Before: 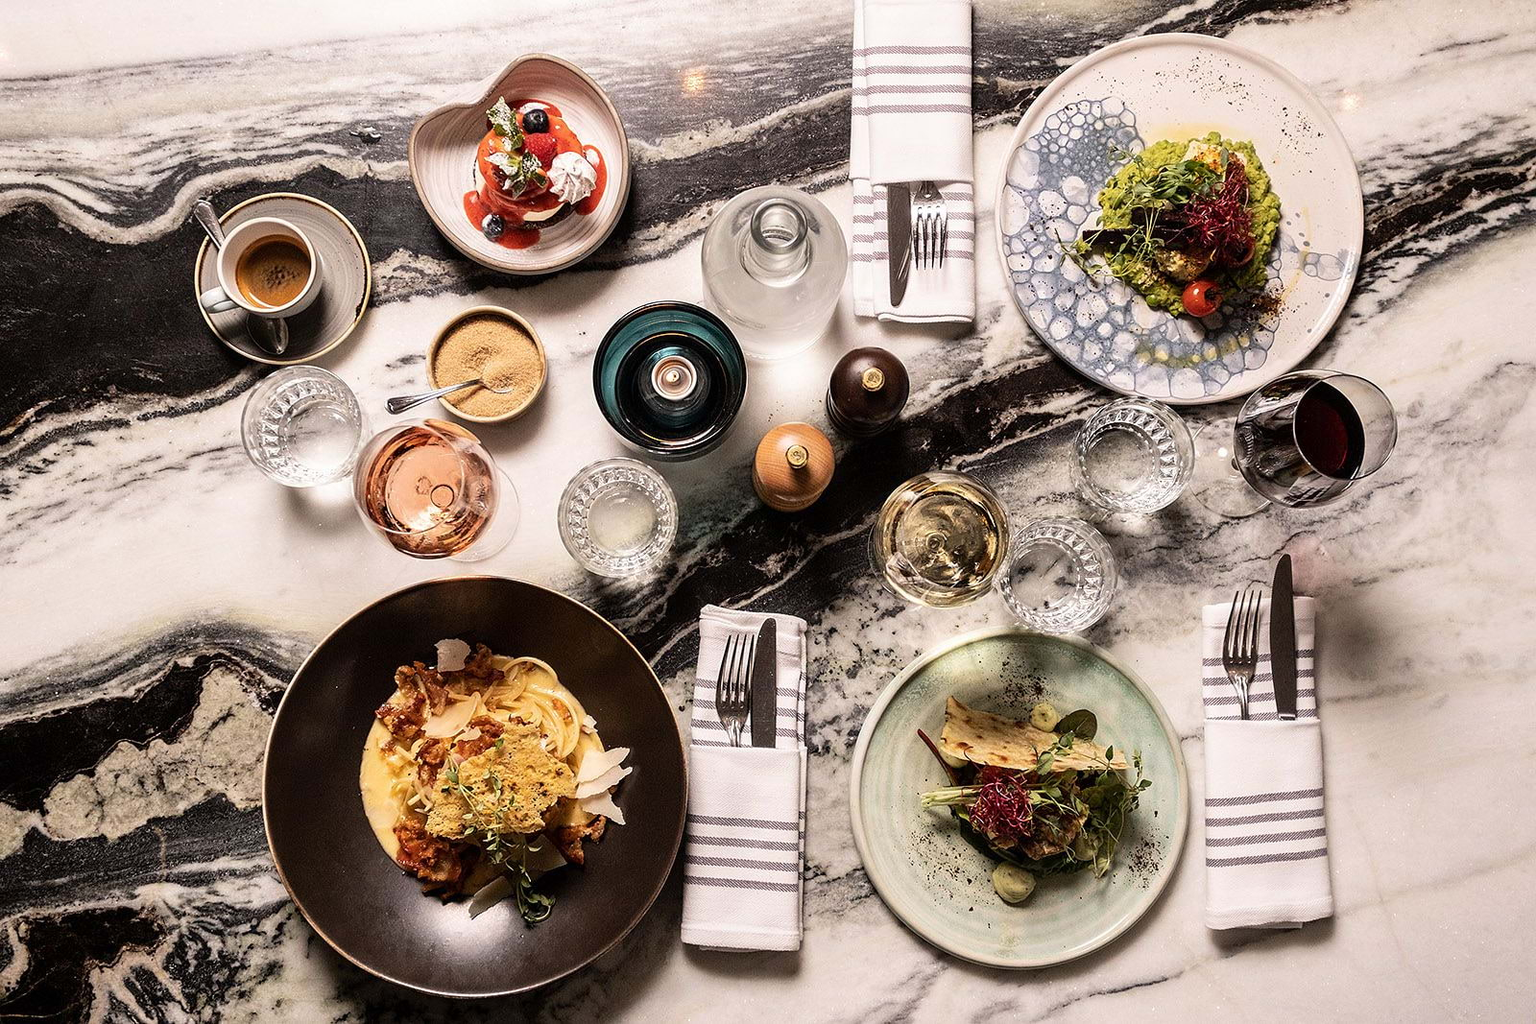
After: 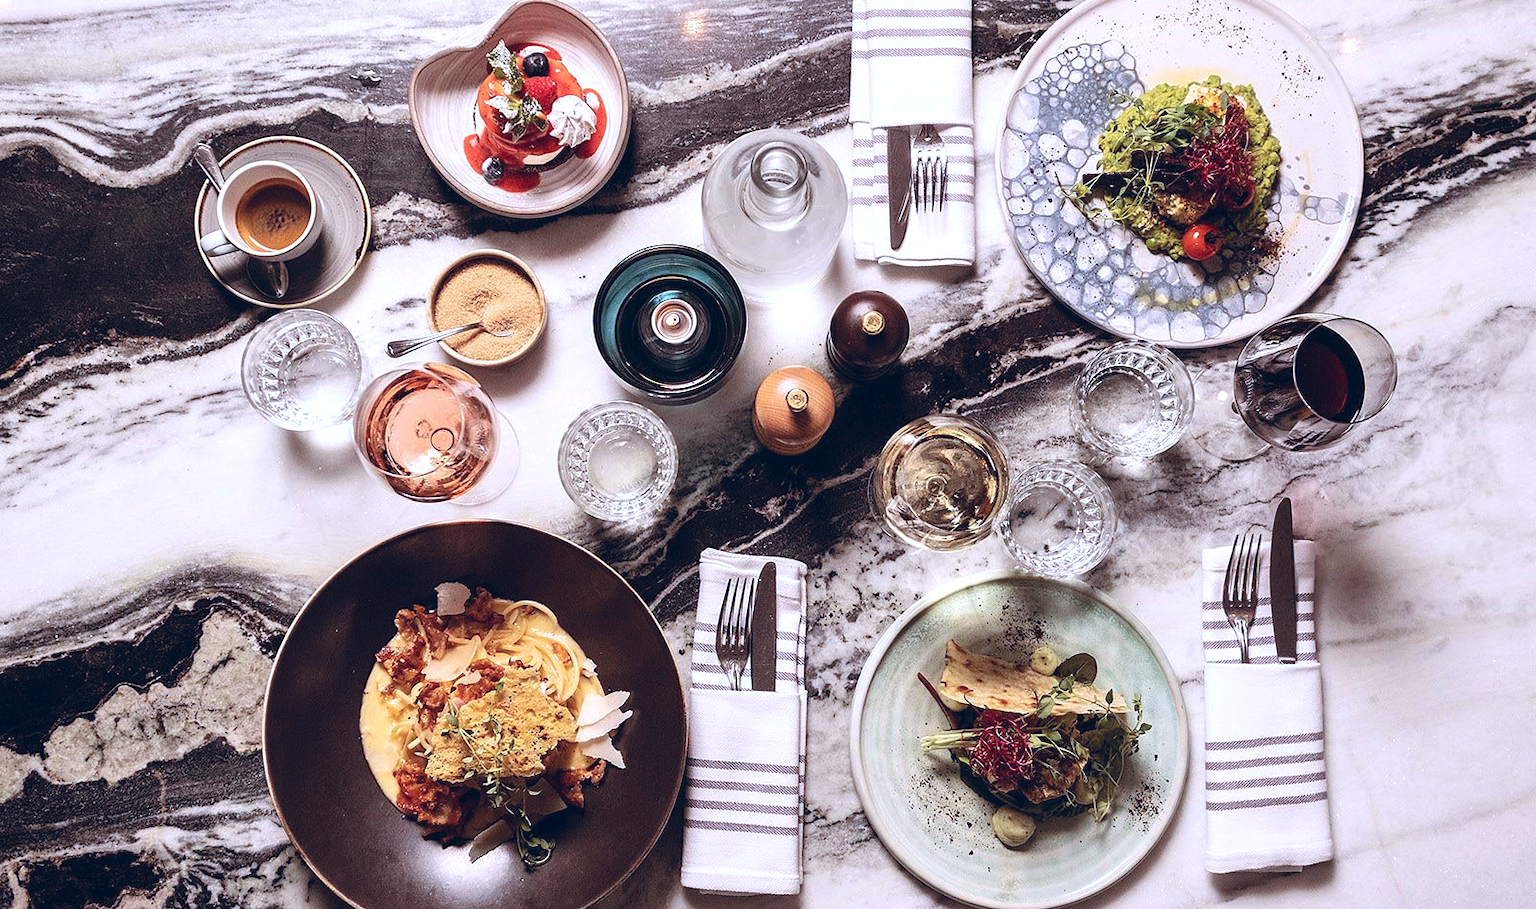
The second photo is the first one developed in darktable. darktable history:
crop and rotate: top 5.609%, bottom 5.609%
color balance rgb: shadows lift › chroma 9.92%, shadows lift › hue 45.12°, power › luminance 3.26%, power › hue 231.93°, global offset › luminance 0.4%, global offset › chroma 0.21%, global offset › hue 255.02°
exposure: exposure 0.191 EV, compensate highlight preservation false
color calibration: illuminant as shot in camera, x 0.37, y 0.382, temperature 4313.32 K
